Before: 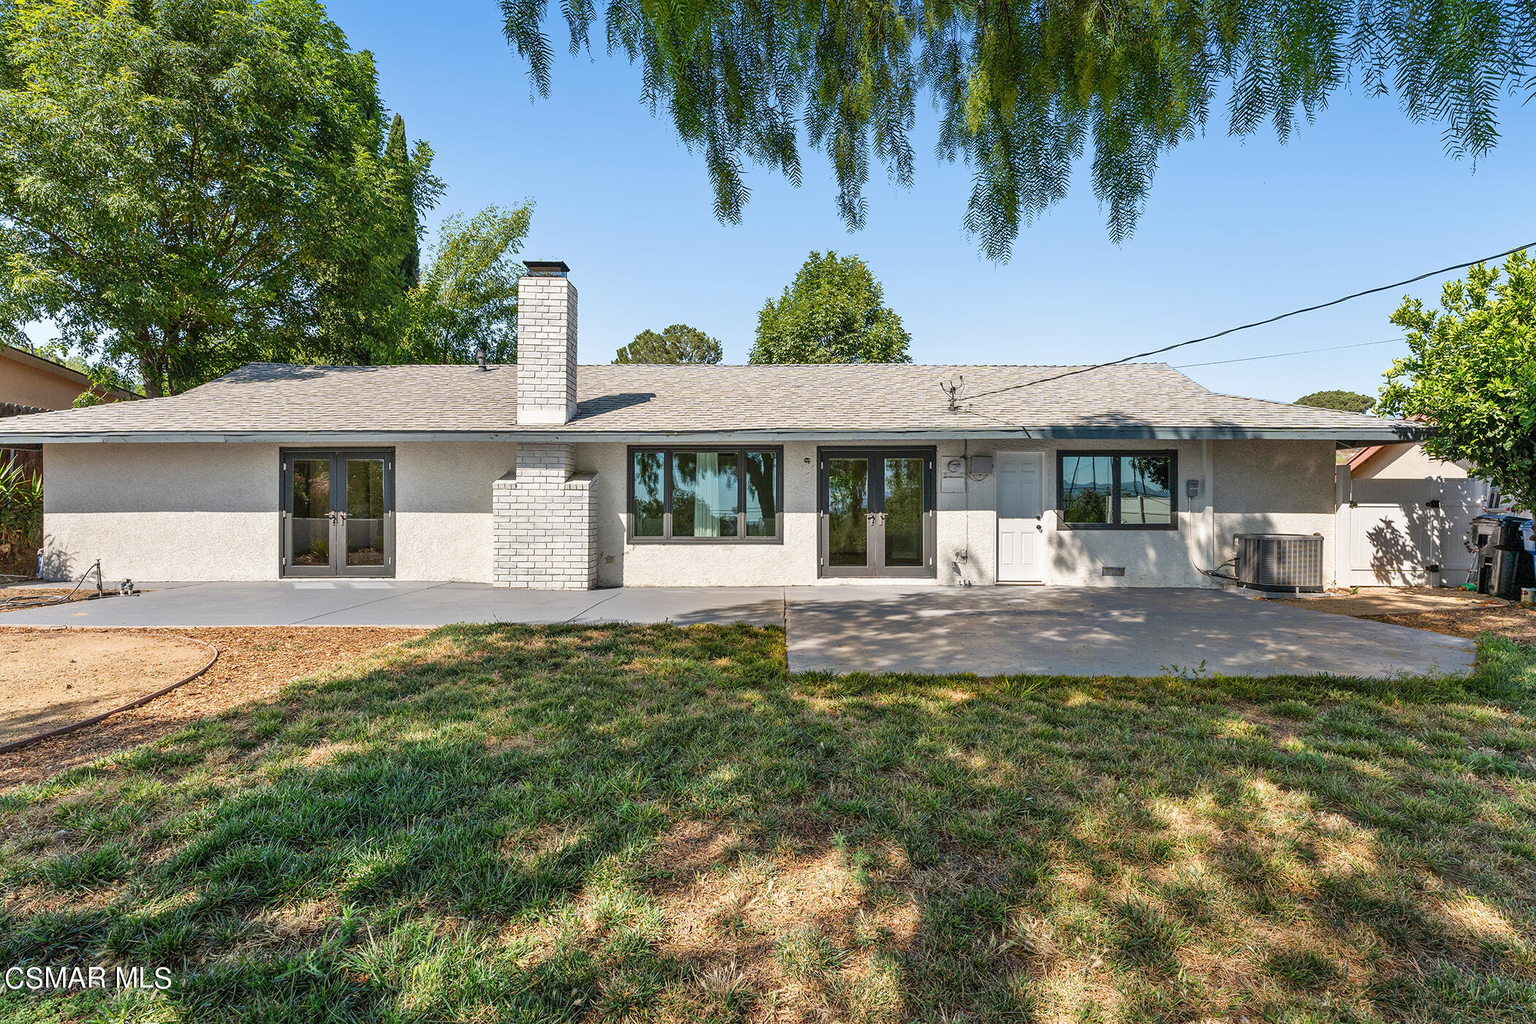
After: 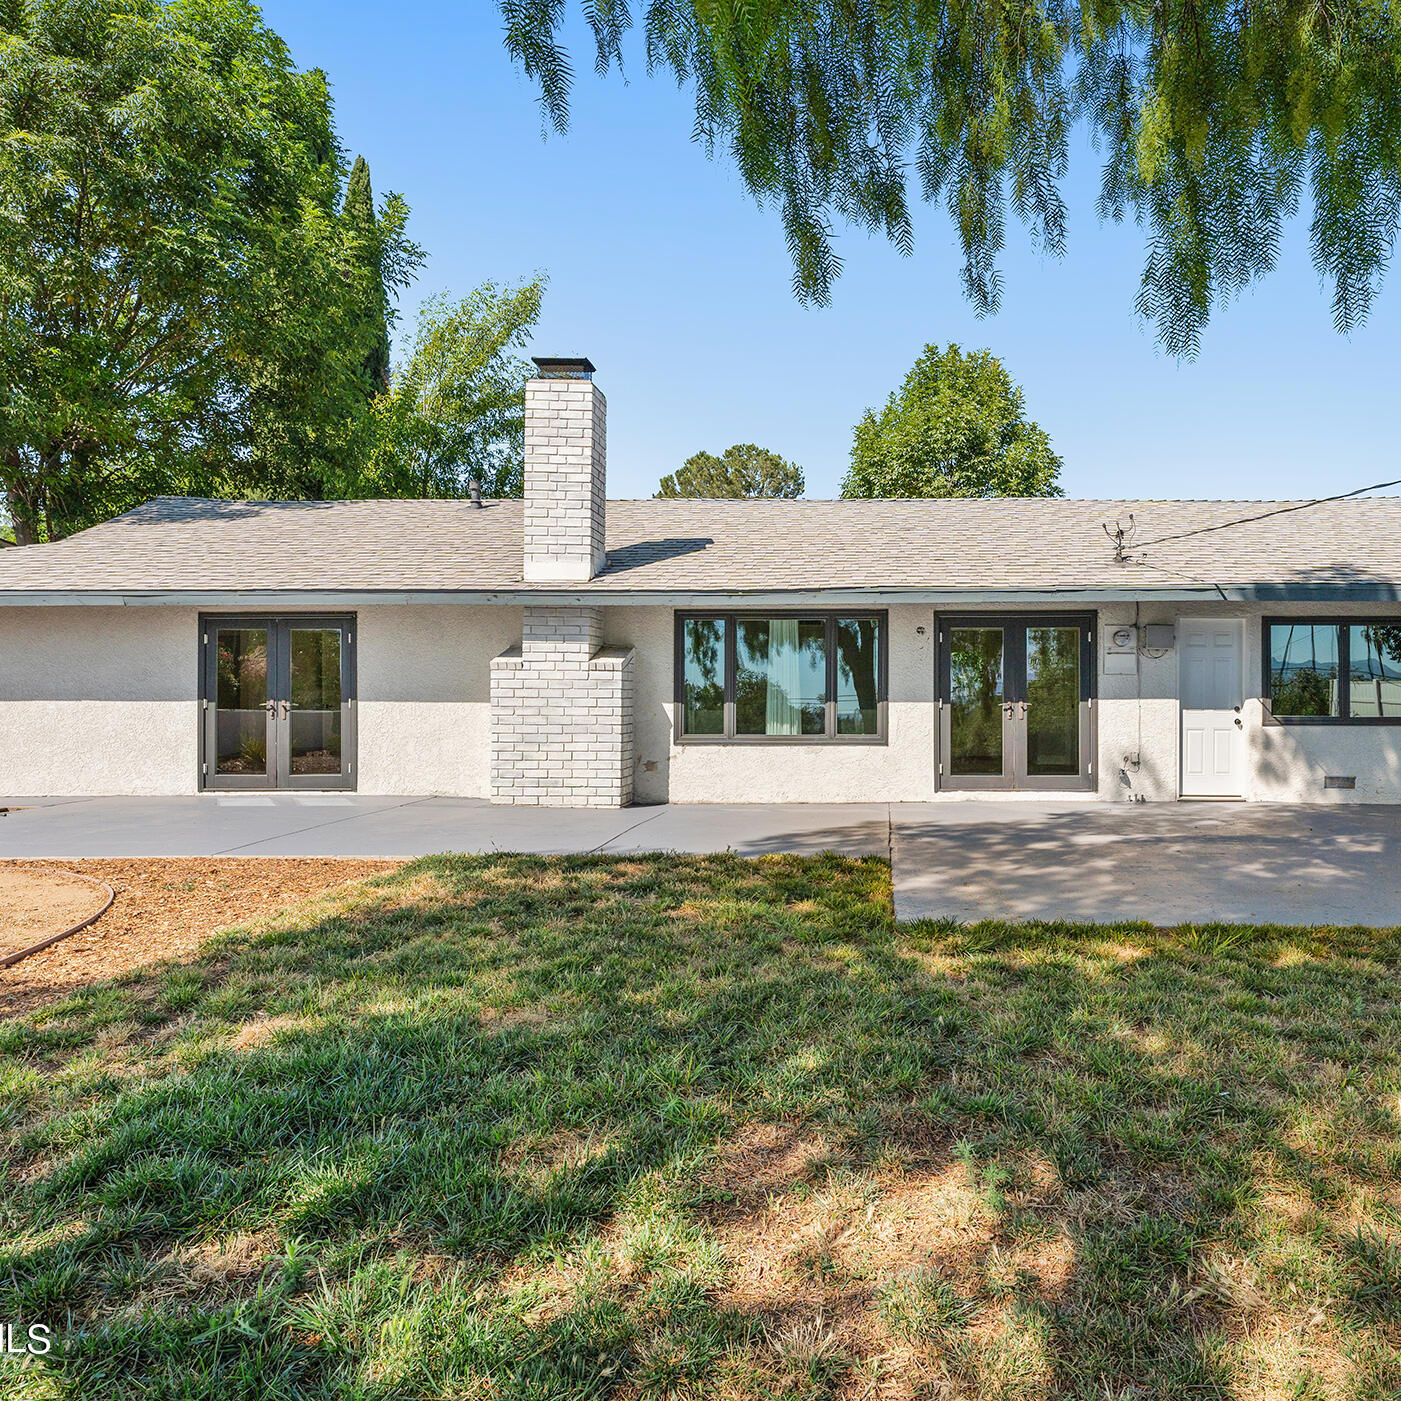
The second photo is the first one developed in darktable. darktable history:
base curve: curves: ch0 [(0, 0) (0.262, 0.32) (0.722, 0.705) (1, 1)]
crop and rotate: left 8.786%, right 24.548%
